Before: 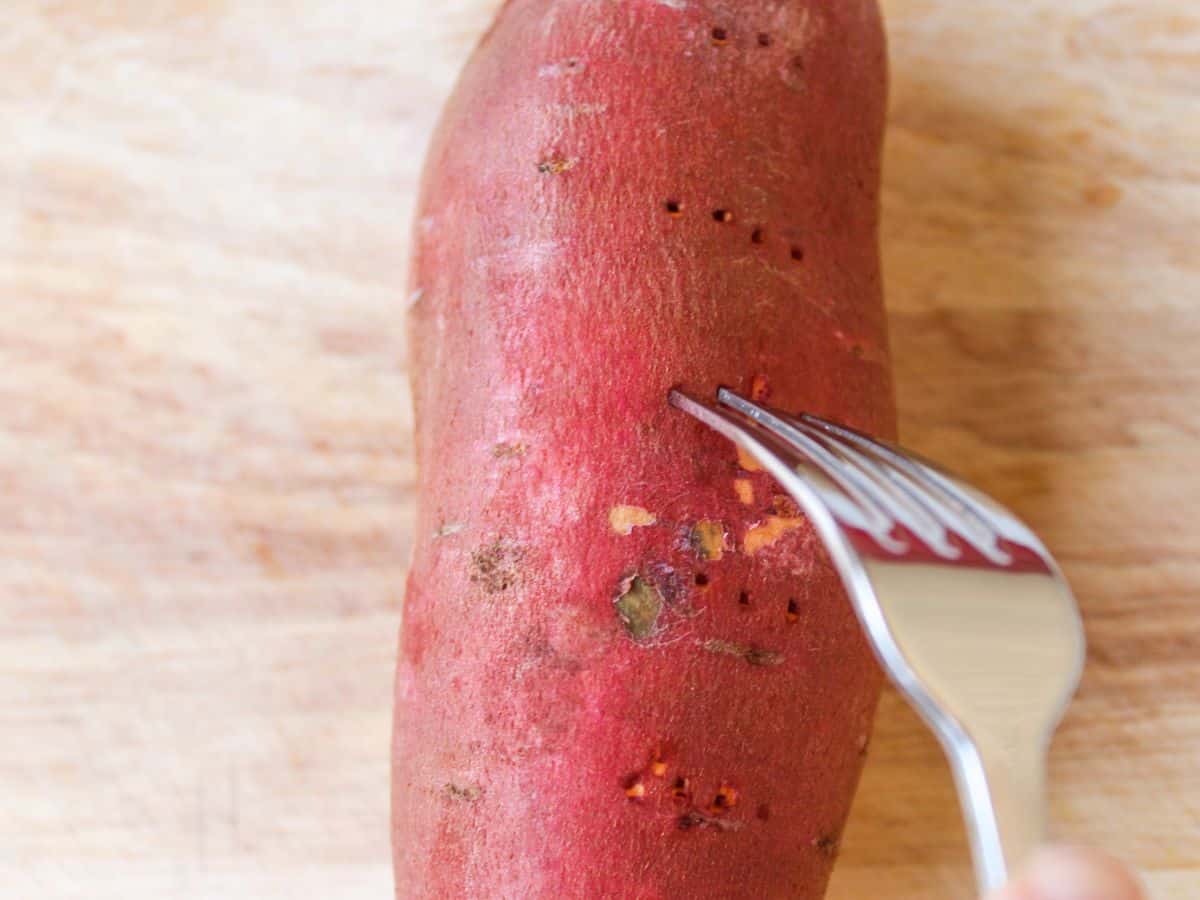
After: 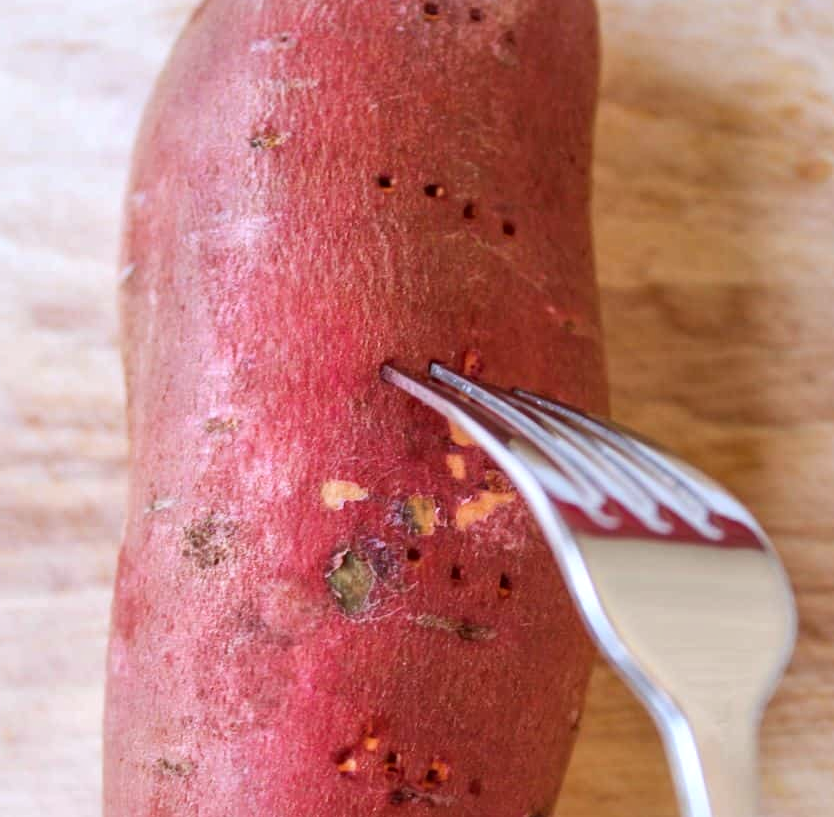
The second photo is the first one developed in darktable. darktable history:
color calibration: illuminant as shot in camera, x 0.358, y 0.373, temperature 4628.91 K
local contrast: mode bilateral grid, contrast 20, coarseness 50, detail 130%, midtone range 0.2
crop and rotate: left 24.034%, top 2.838%, right 6.406%, bottom 6.299%
